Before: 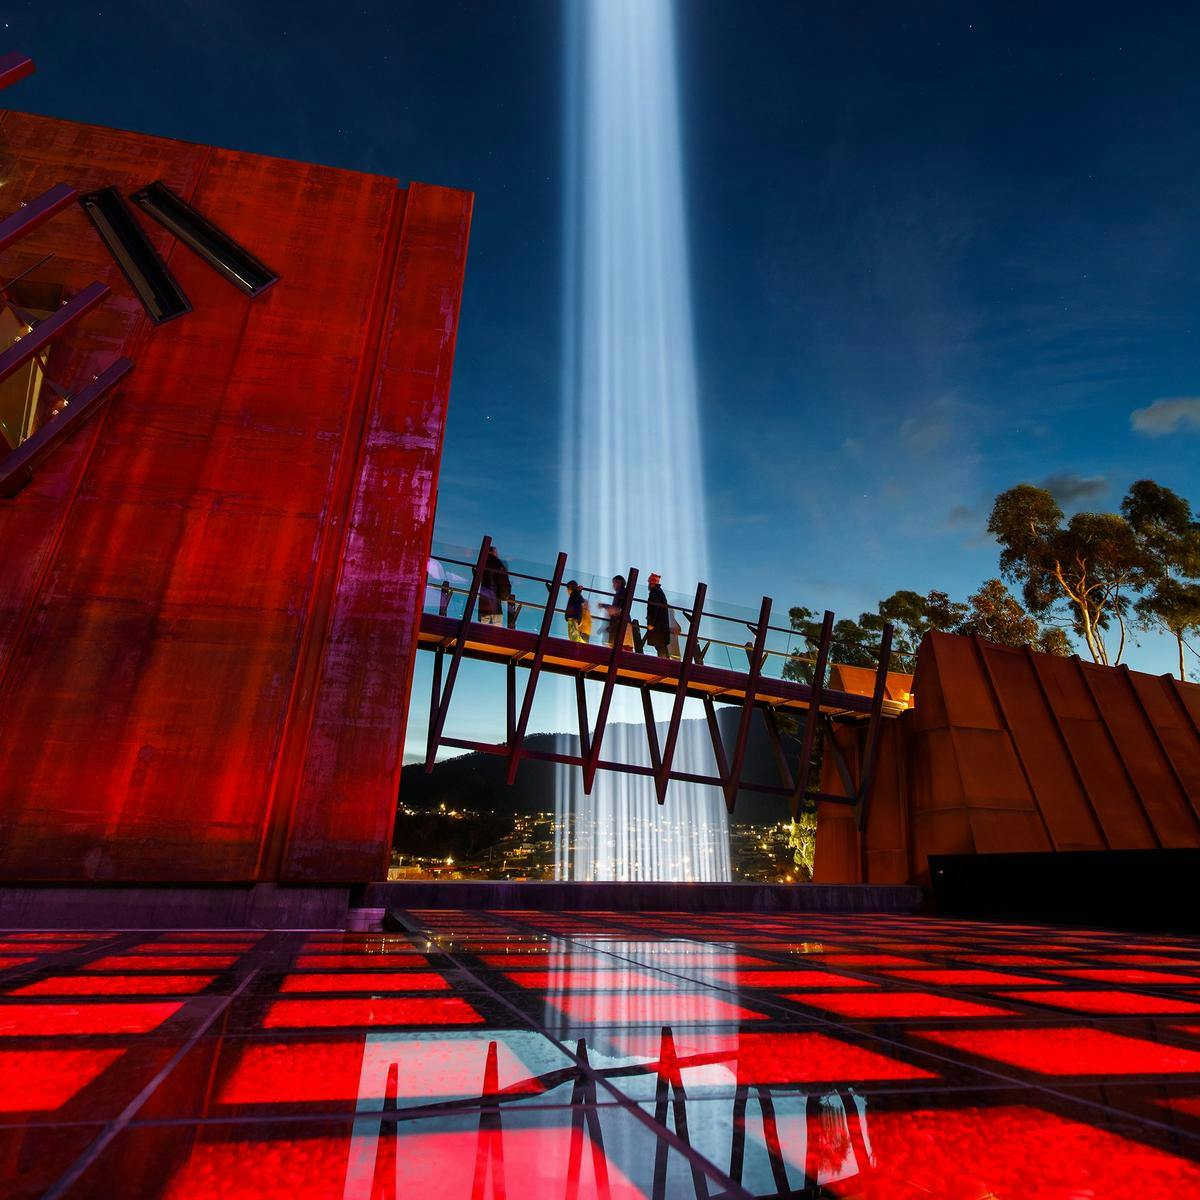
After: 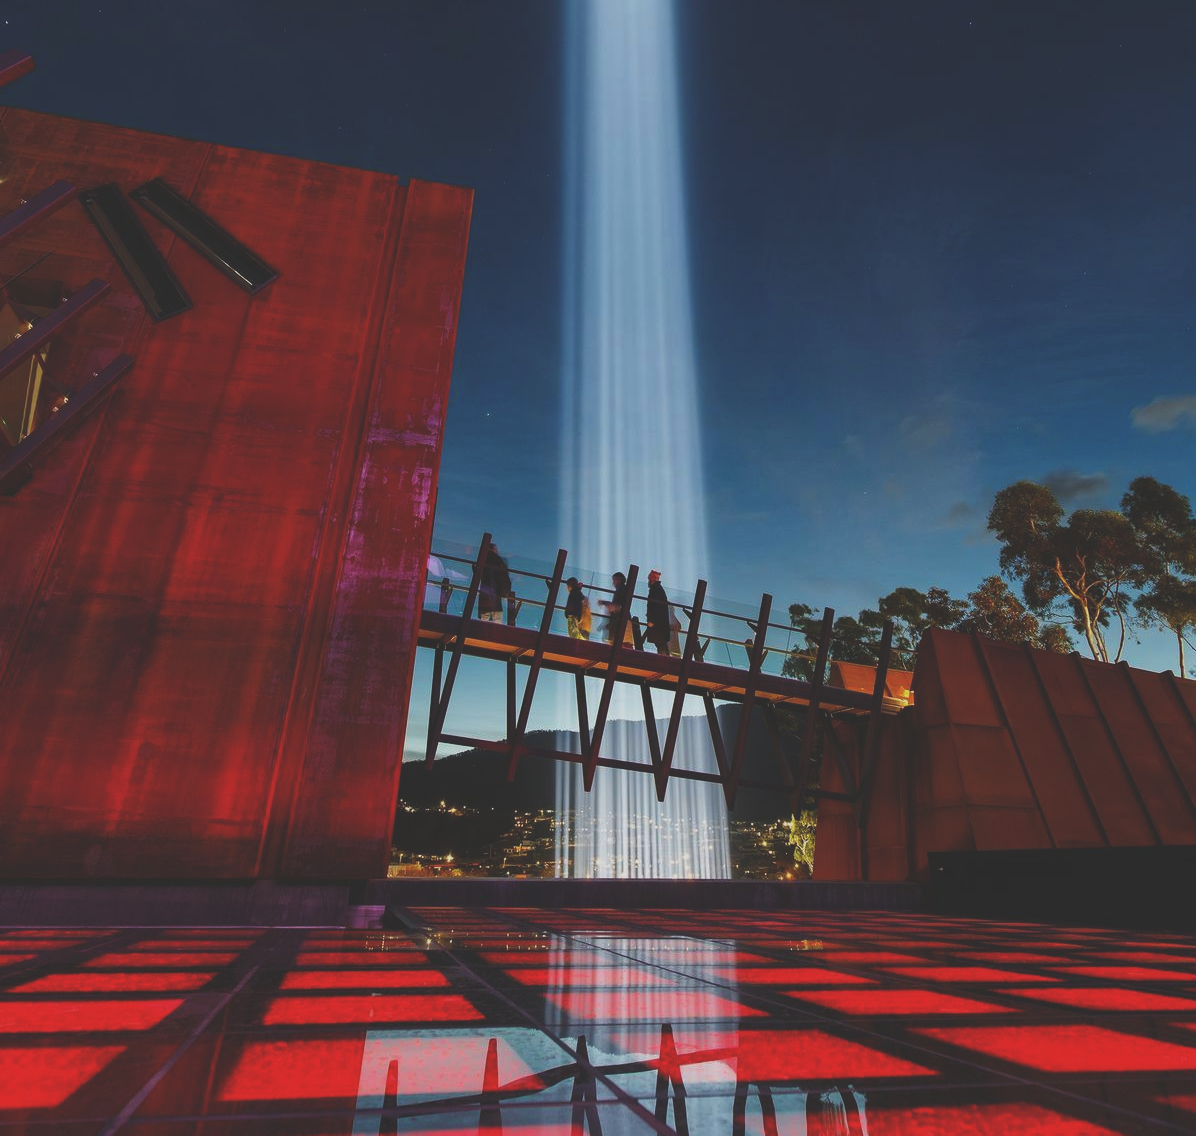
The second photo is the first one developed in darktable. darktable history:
crop: top 0.316%, right 0.257%, bottom 5.017%
exposure: black level correction -0.036, exposure -0.495 EV, compensate highlight preservation false
